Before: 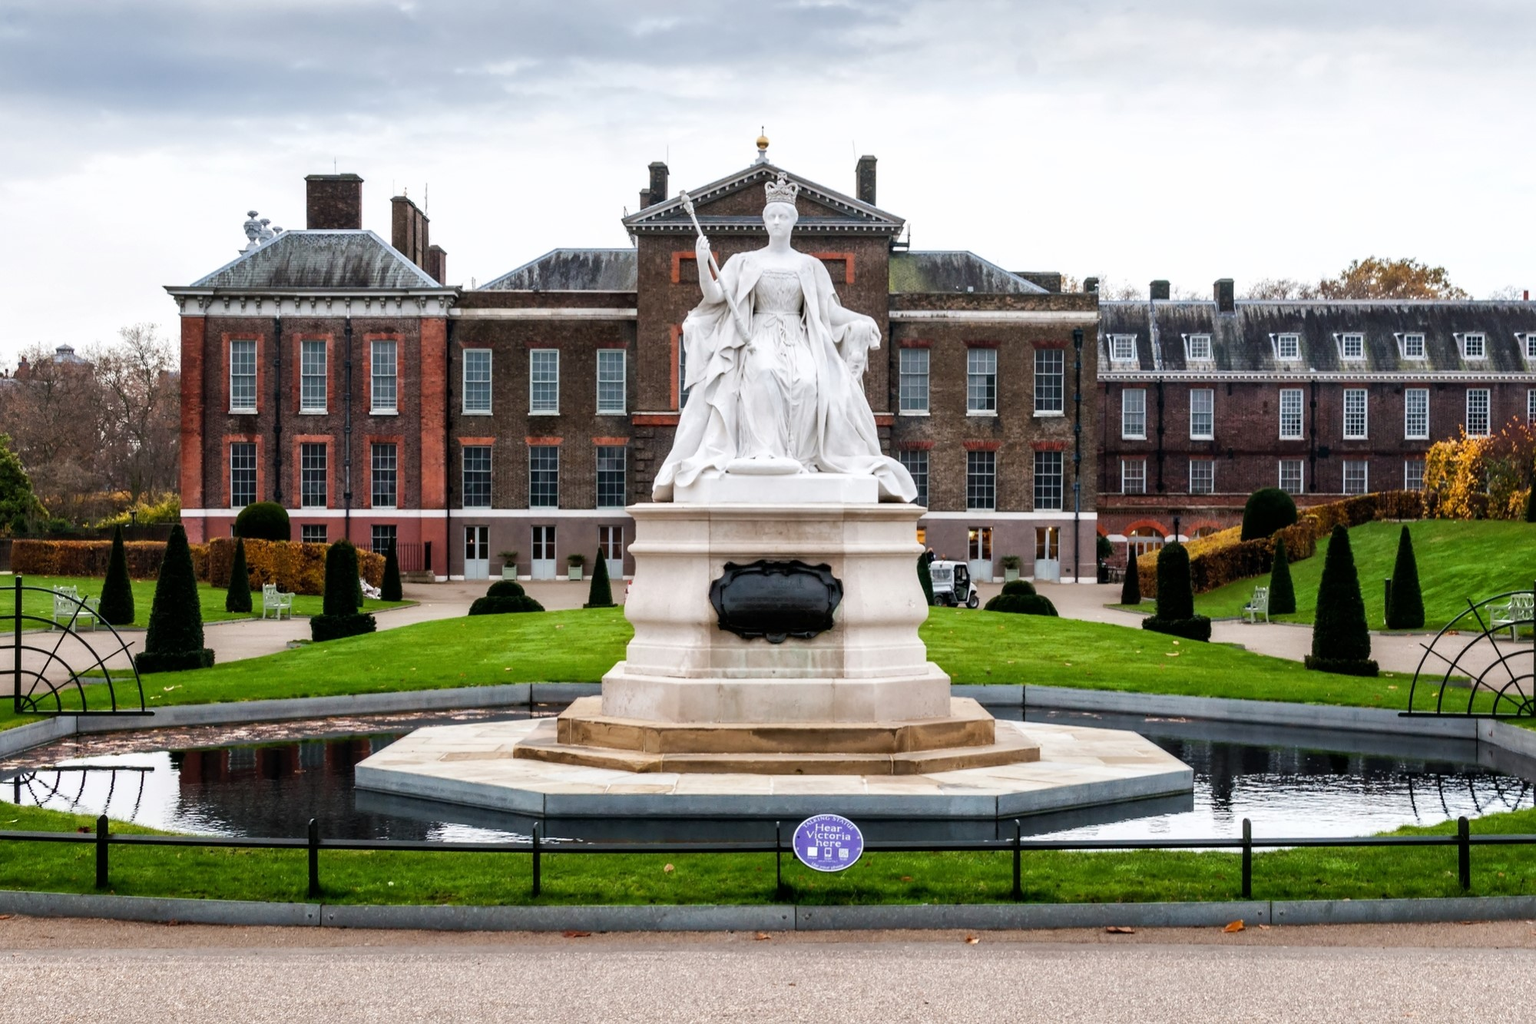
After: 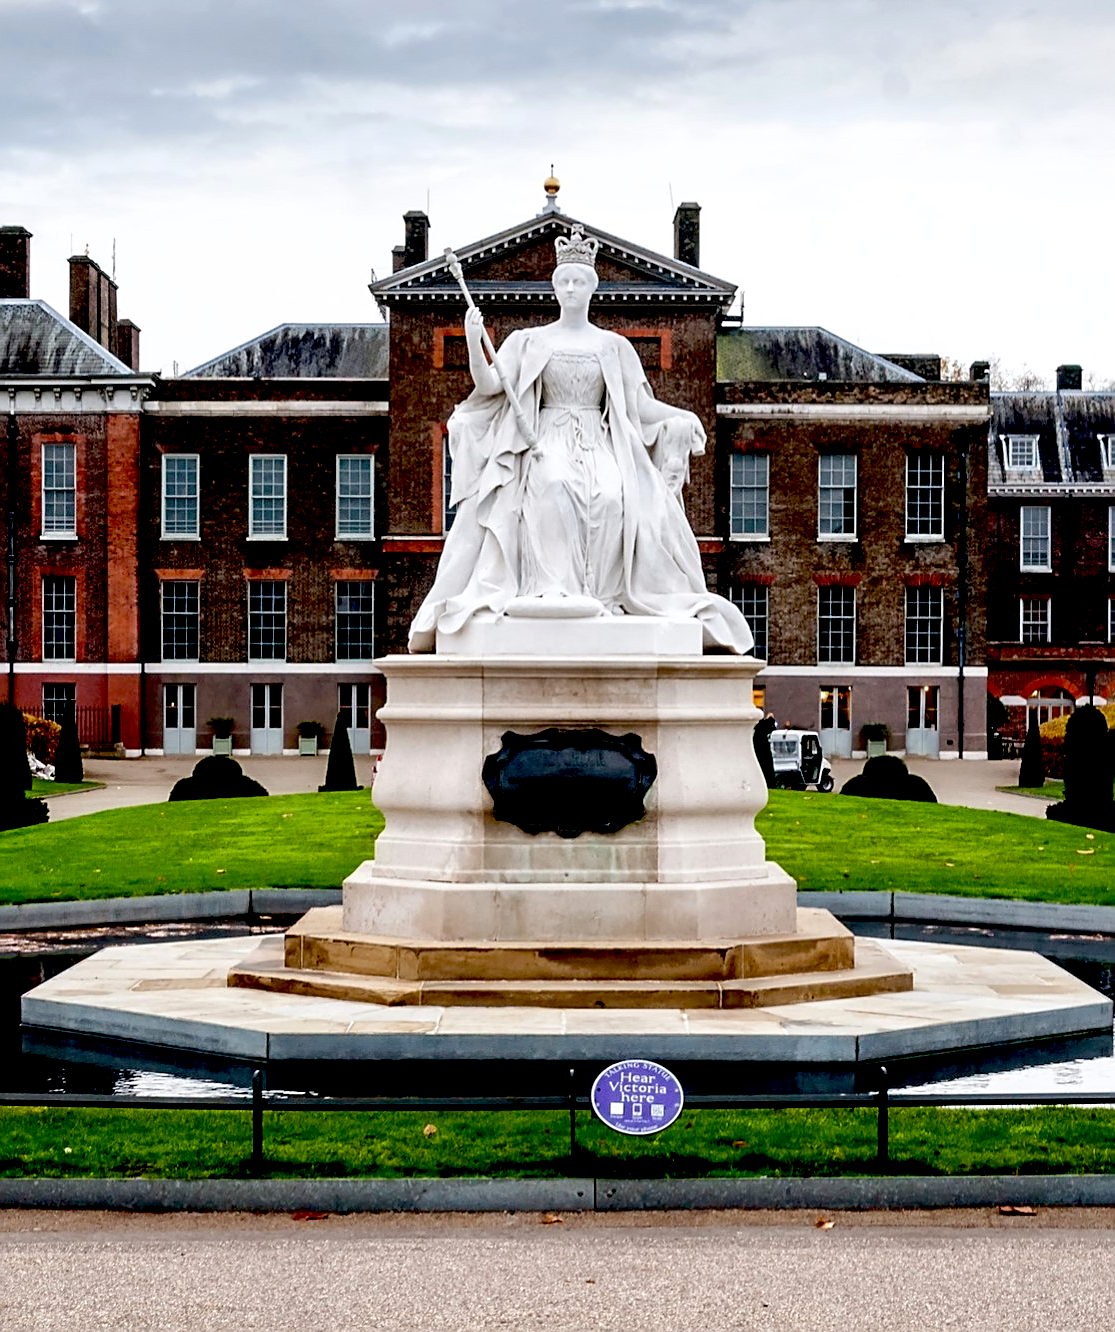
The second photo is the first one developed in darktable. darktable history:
sharpen: on, module defaults
exposure: black level correction 0.048, exposure 0.014 EV, compensate highlight preservation false
crop: left 22.088%, right 22.153%, bottom 0.015%
